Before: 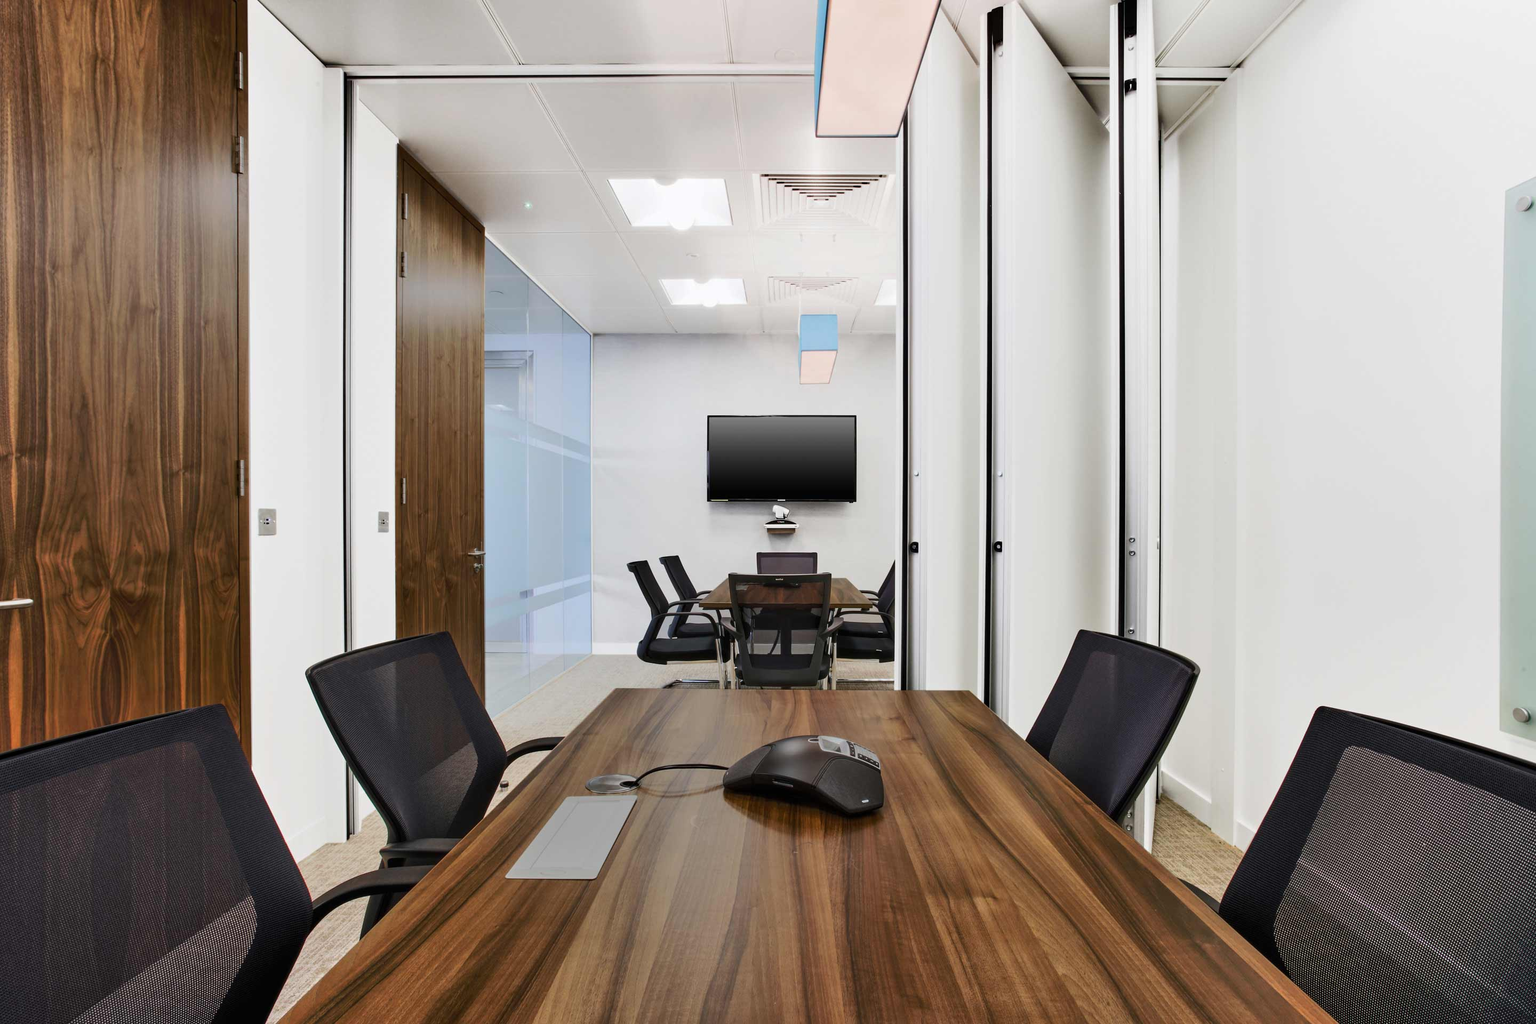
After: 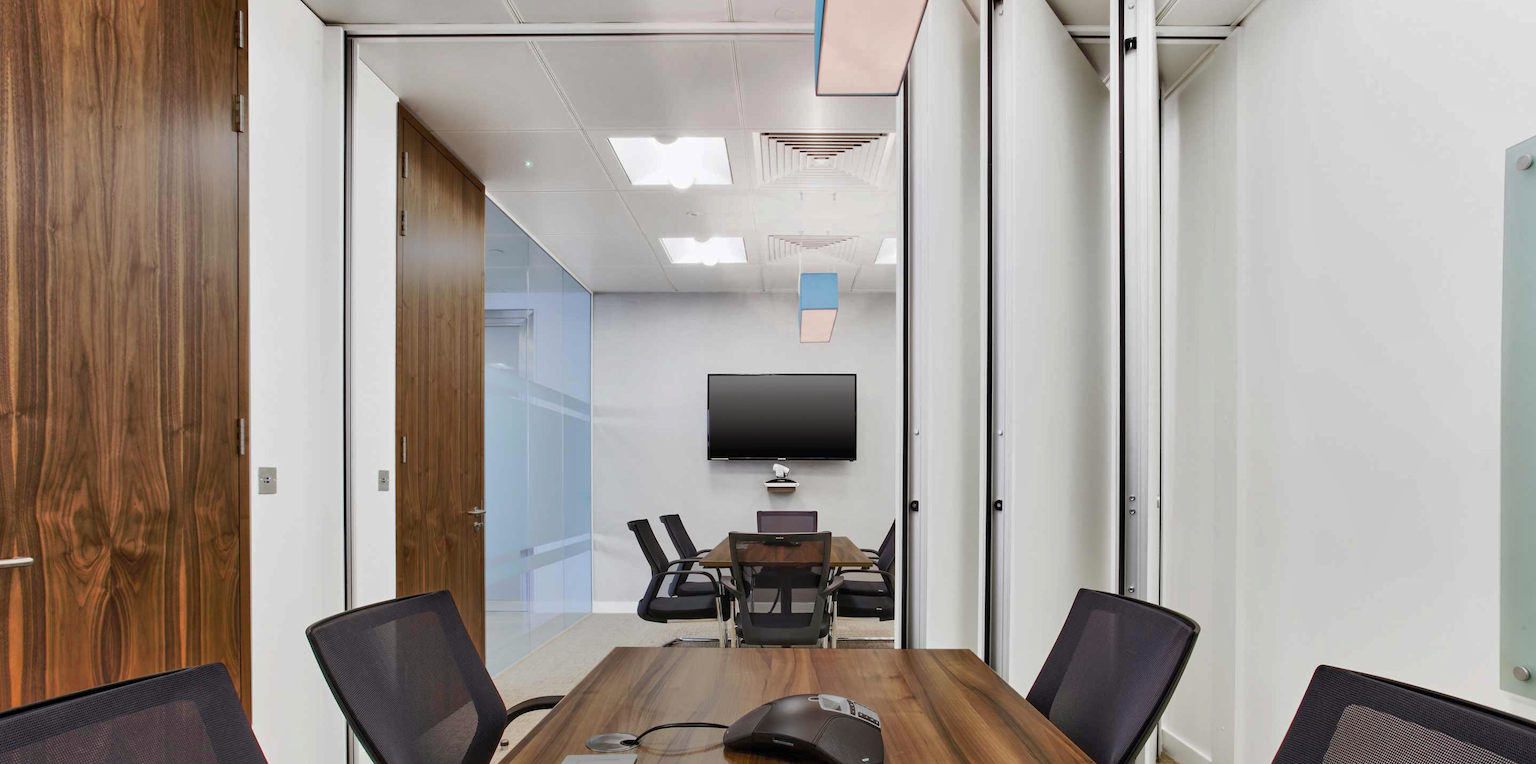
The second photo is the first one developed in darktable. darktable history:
color balance rgb: shadows lift › chroma 1.048%, shadows lift › hue 28.21°, perceptual saturation grading › global saturation -0.109%, global vibrance 2.254%
shadows and highlights: on, module defaults
crop: top 4.112%, bottom 21.15%
